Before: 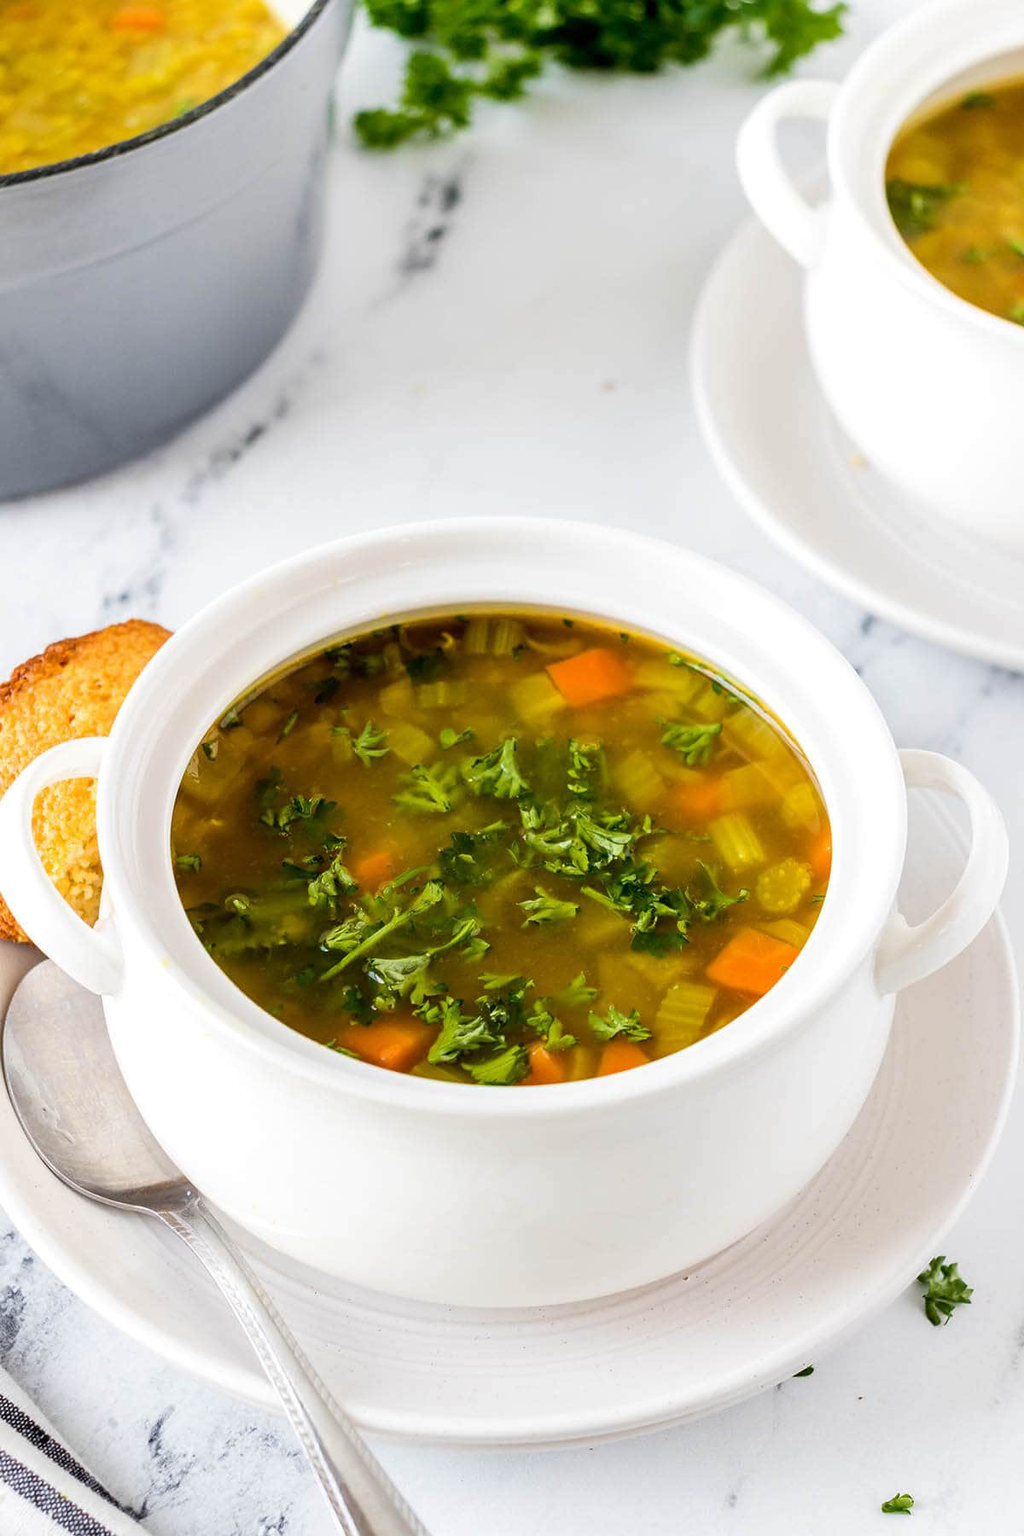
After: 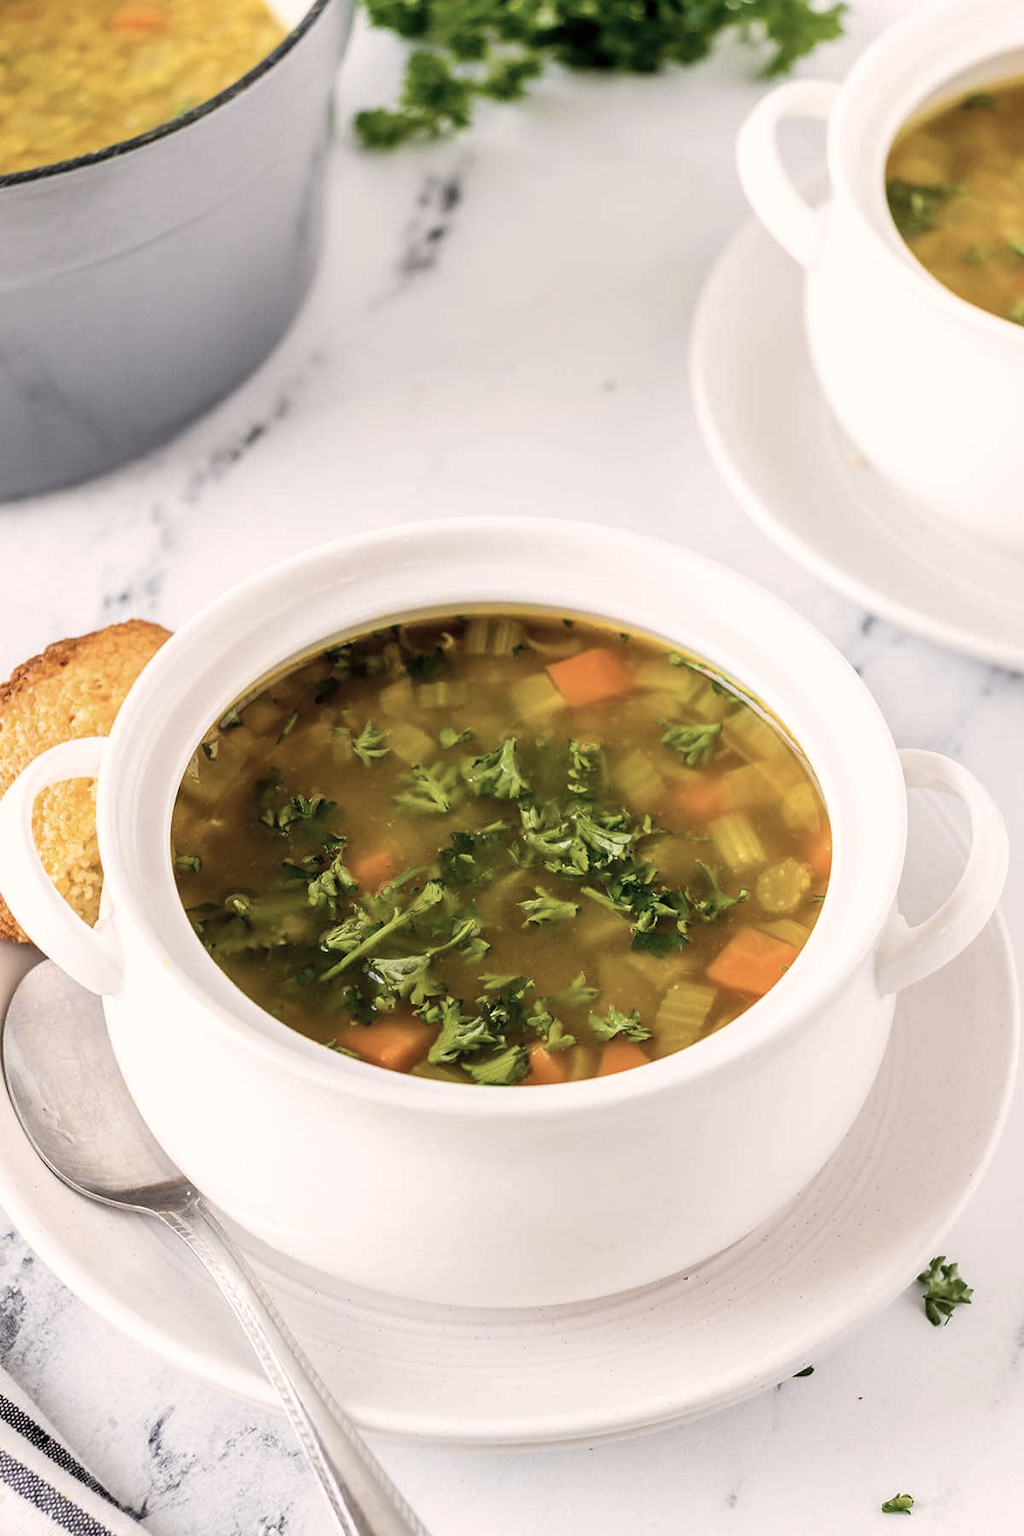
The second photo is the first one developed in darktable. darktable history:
color correction: highlights a* 5.58, highlights b* 5.16, saturation 0.677
